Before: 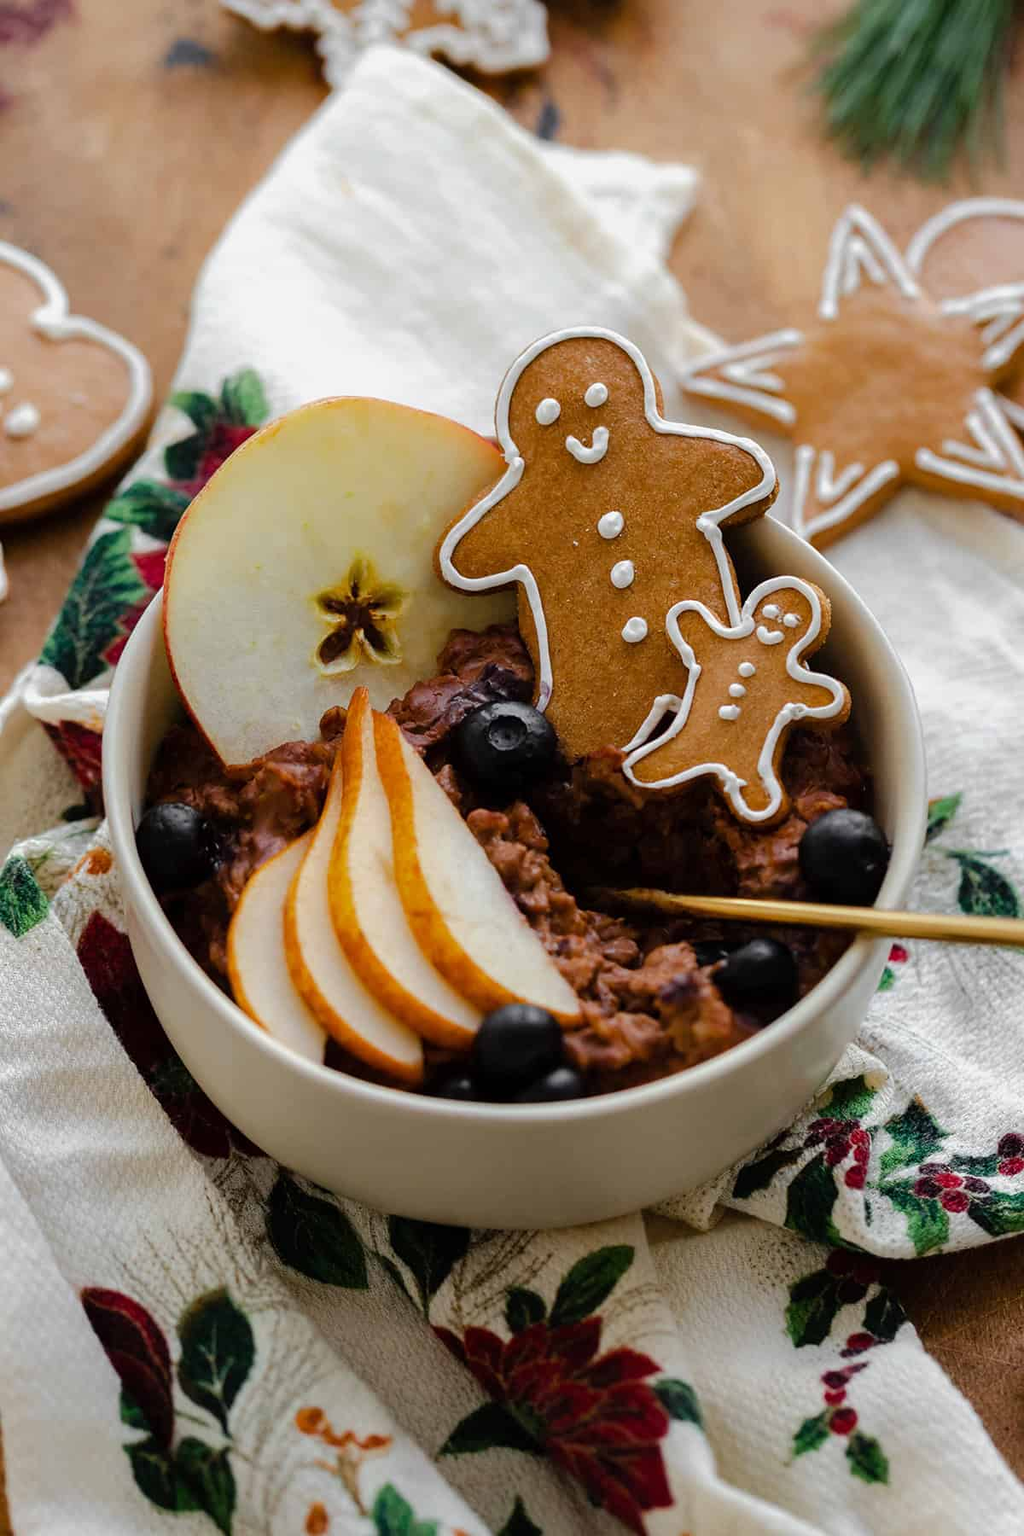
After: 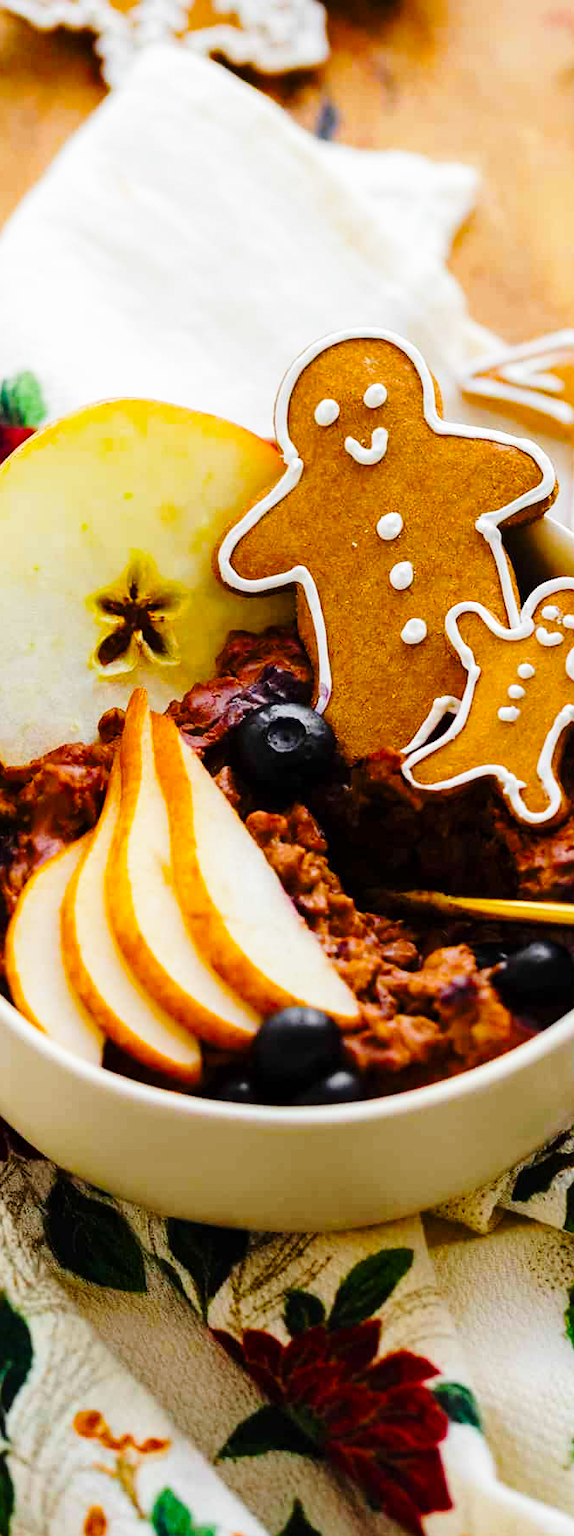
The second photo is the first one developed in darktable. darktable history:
color balance rgb: linear chroma grading › global chroma 15%, perceptual saturation grading › global saturation 30%
crop: left 21.674%, right 22.086%
base curve: curves: ch0 [(0, 0) (0.028, 0.03) (0.121, 0.232) (0.46, 0.748) (0.859, 0.968) (1, 1)], preserve colors none
